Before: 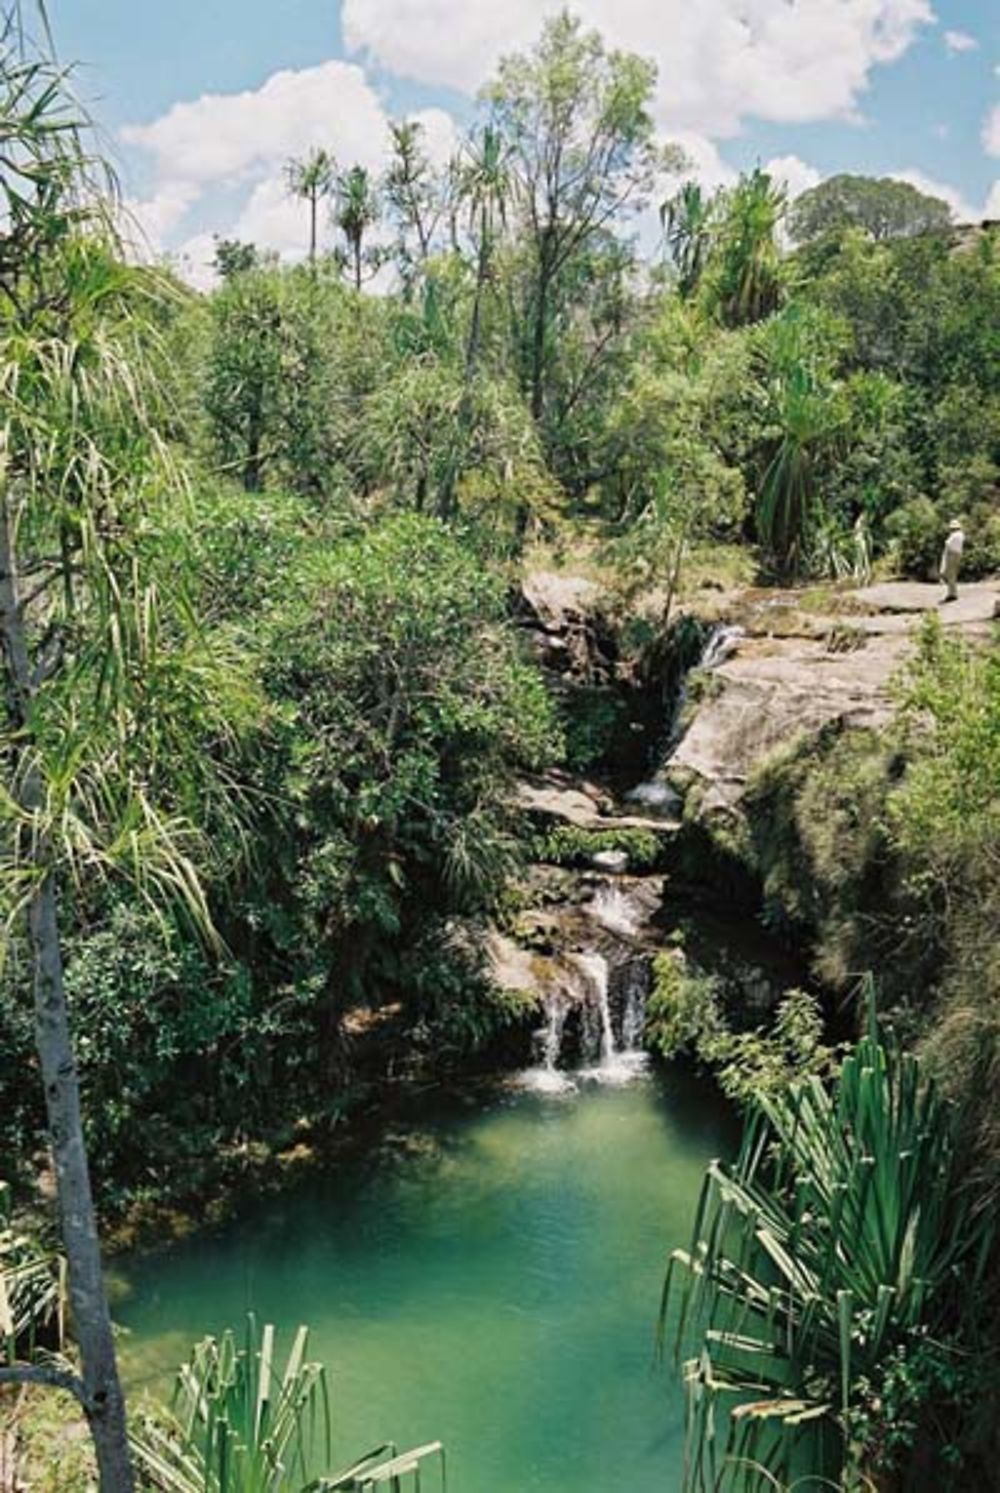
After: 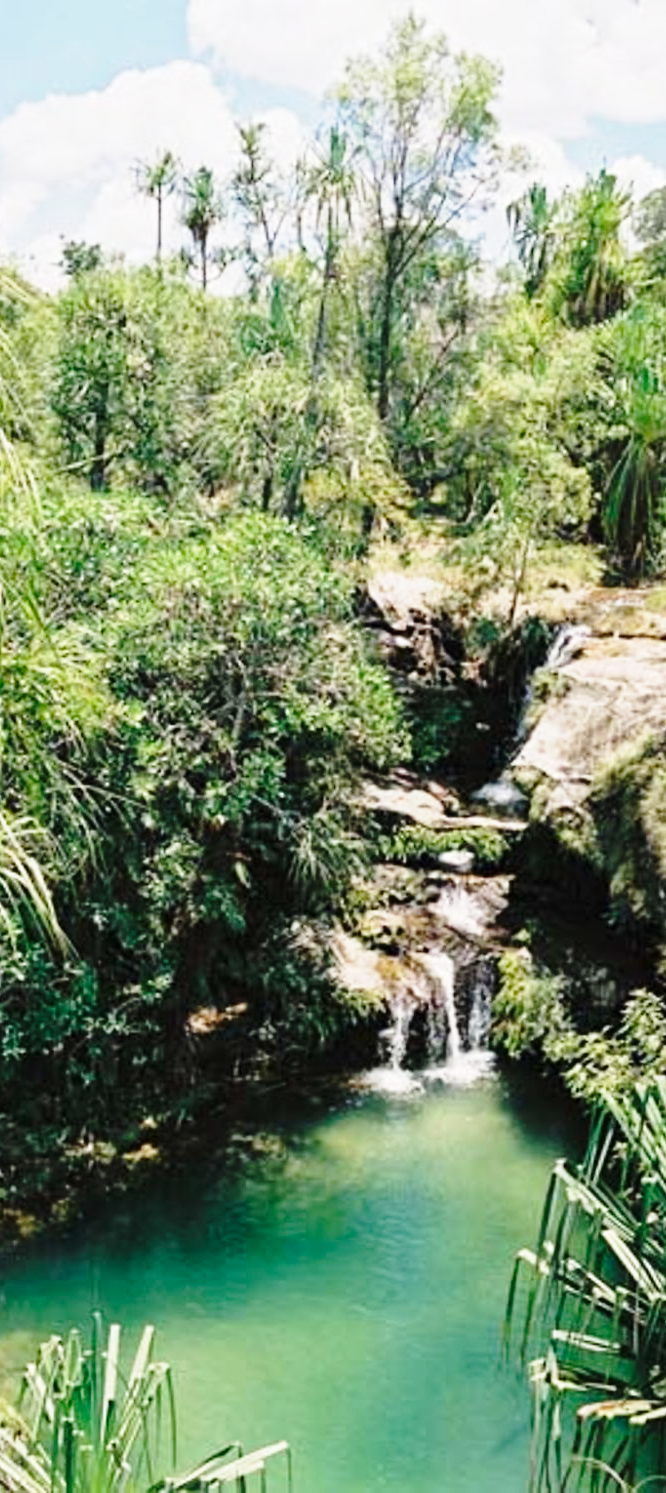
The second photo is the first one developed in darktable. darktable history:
base curve: curves: ch0 [(0, 0) (0.028, 0.03) (0.121, 0.232) (0.46, 0.748) (0.859, 0.968) (1, 1)], preserve colors none
crop: left 15.419%, right 17.914%
